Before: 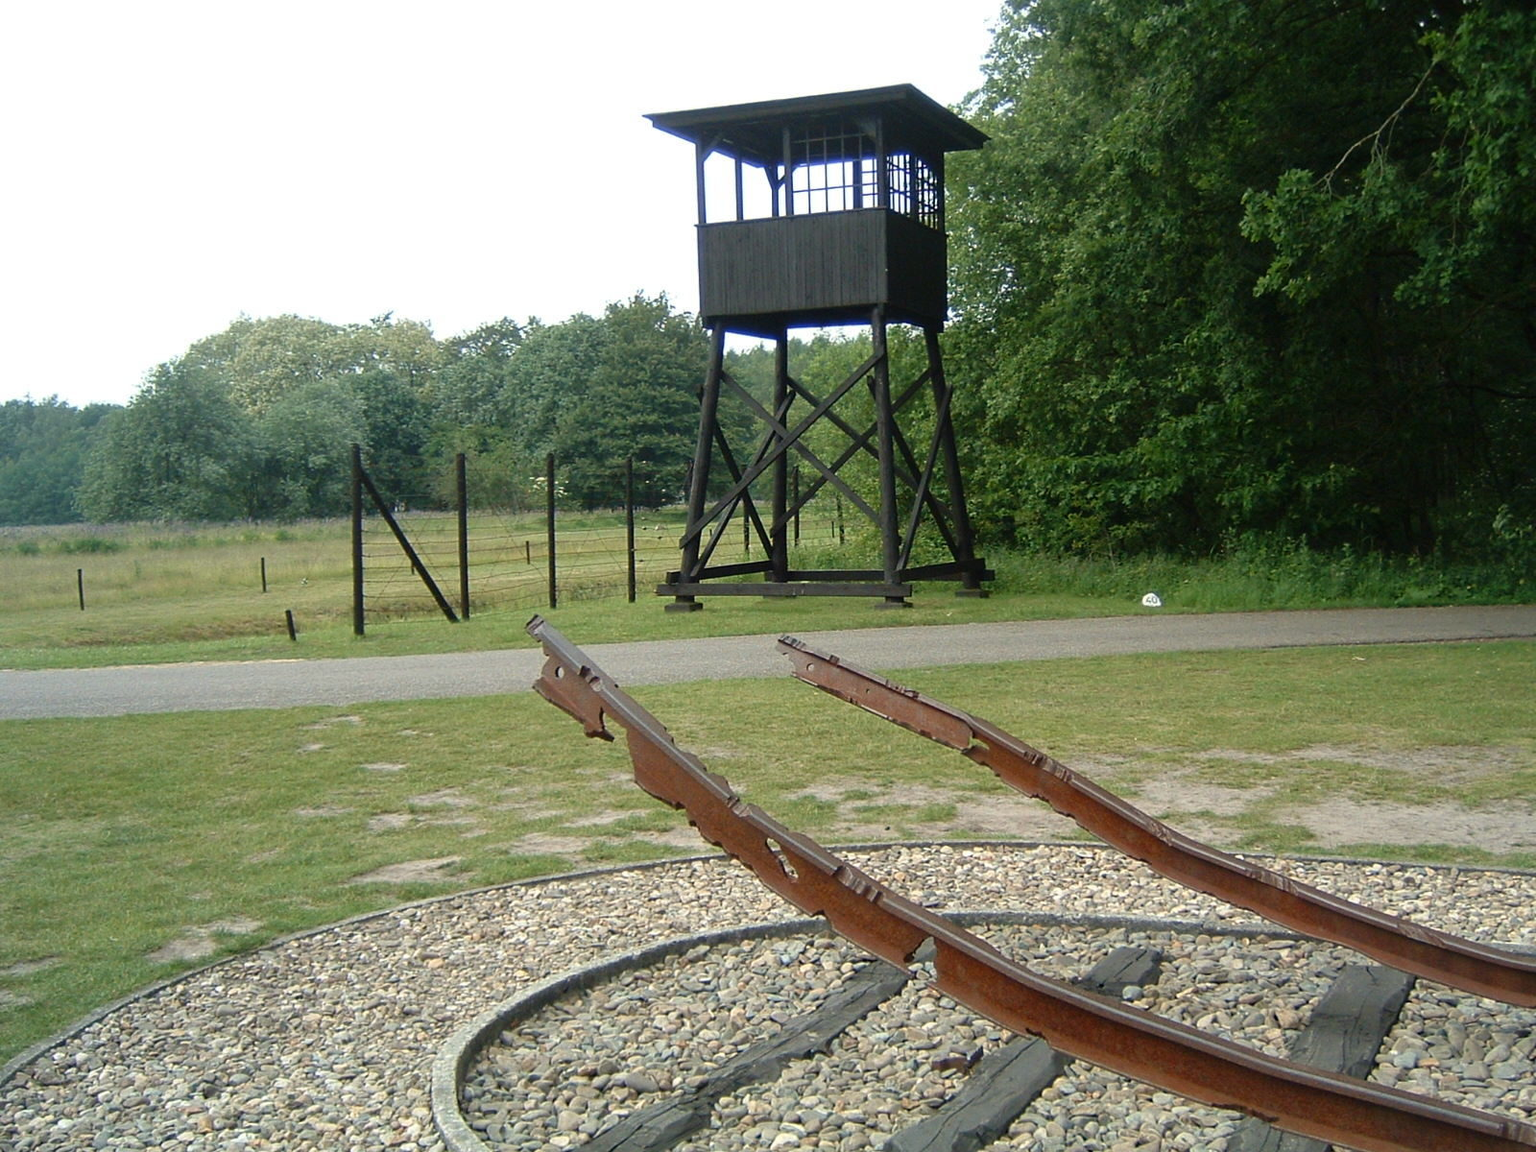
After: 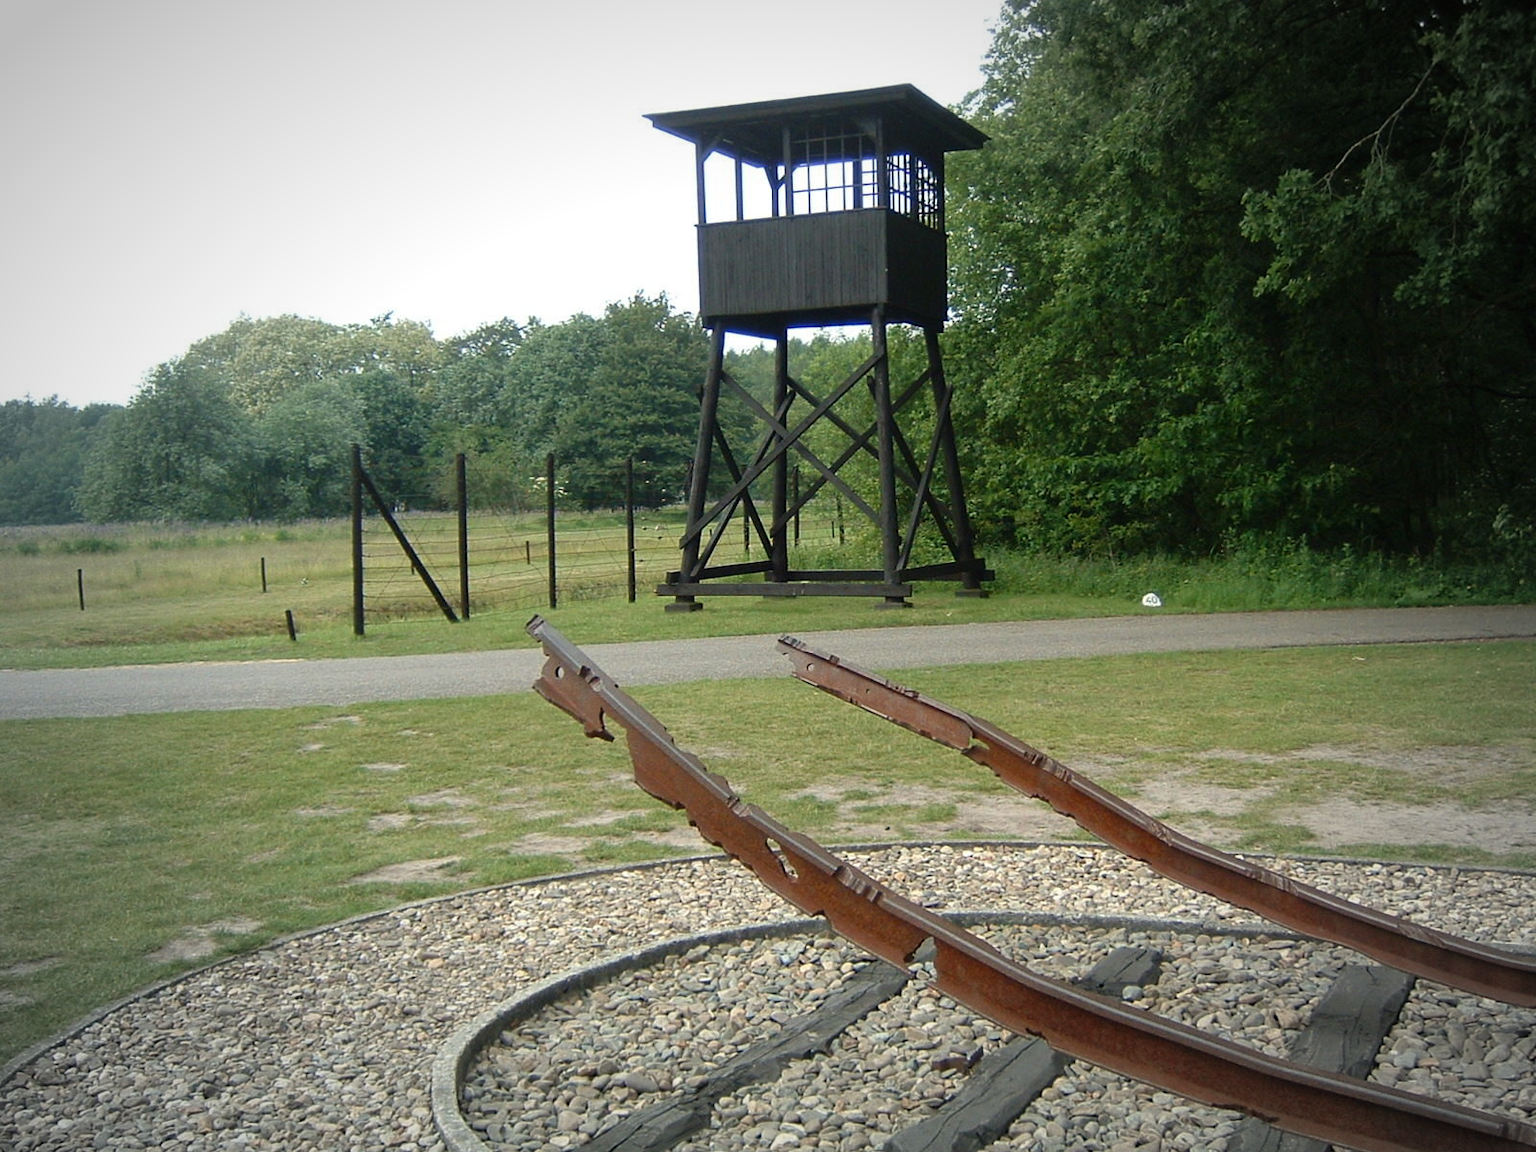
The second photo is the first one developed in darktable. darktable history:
vignetting: fall-off start 67.85%, fall-off radius 67.63%, automatic ratio true, unbound false
